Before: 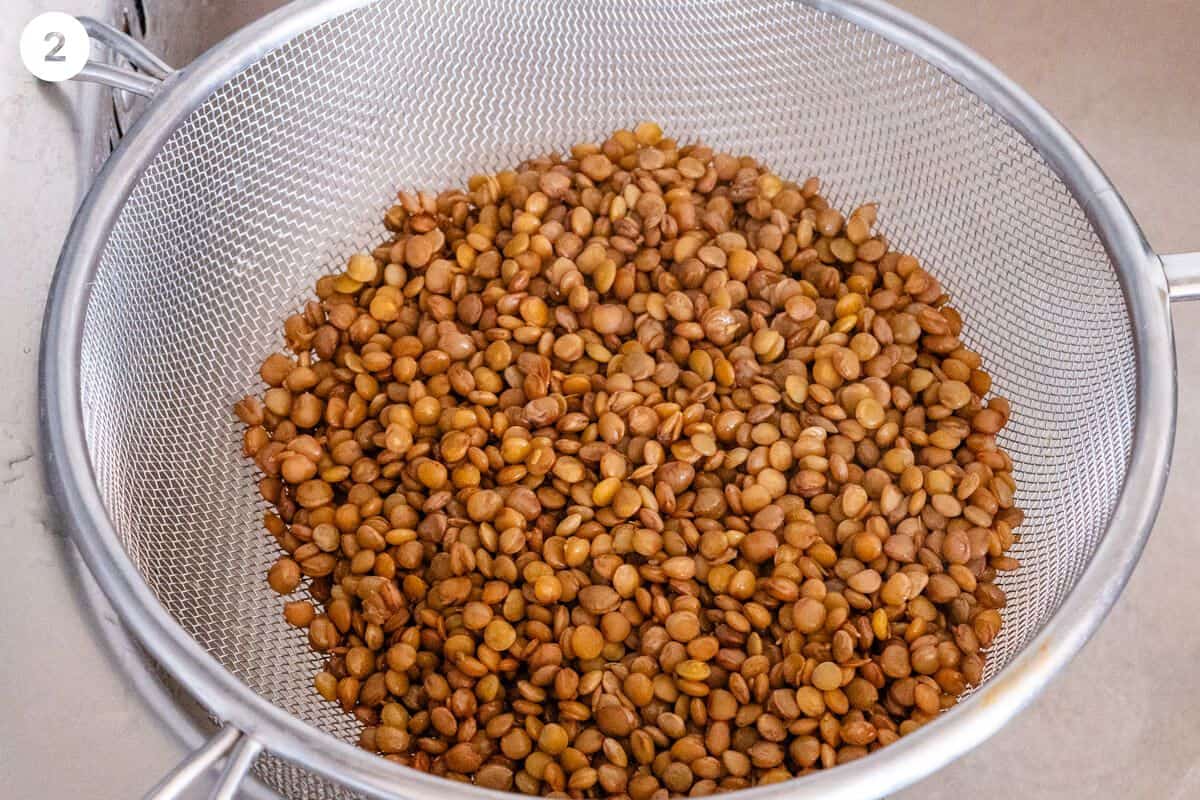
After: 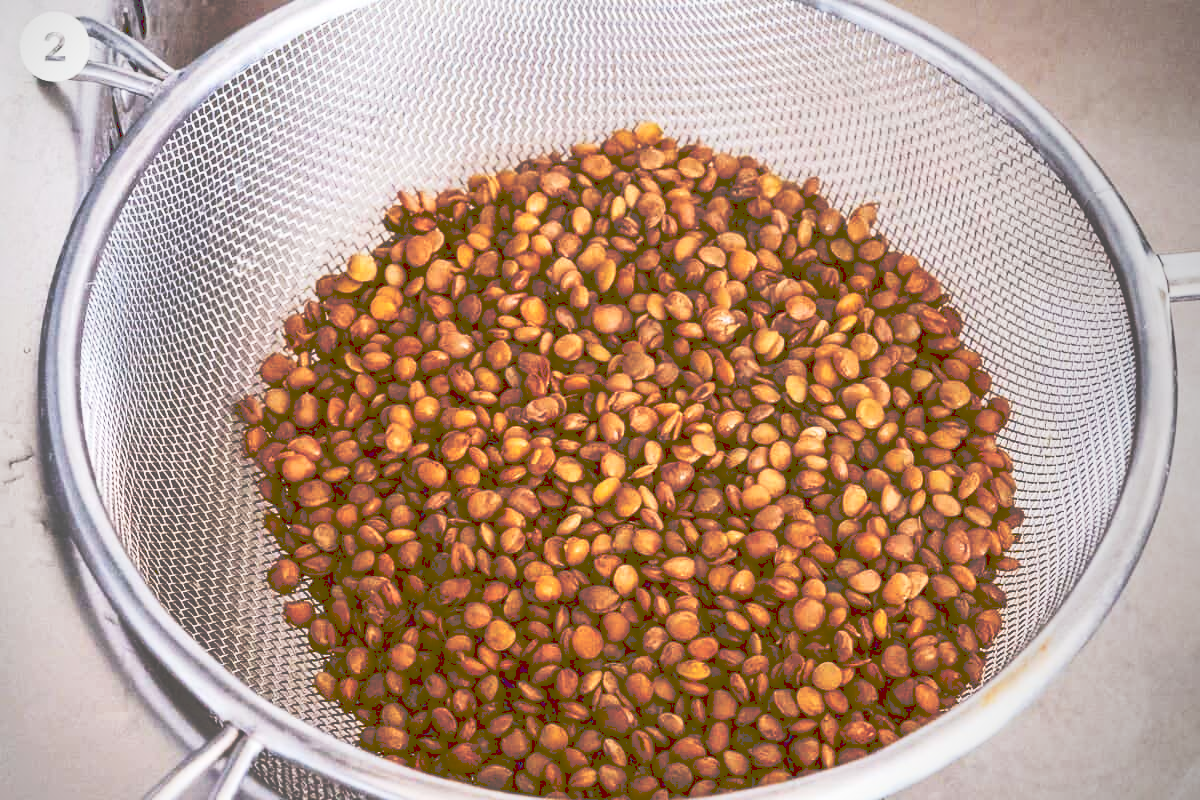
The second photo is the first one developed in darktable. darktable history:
vignetting: center (-0.116, -0.003), unbound false
local contrast: mode bilateral grid, contrast 100, coarseness 99, detail 108%, midtone range 0.2
tone curve: curves: ch0 [(0, 0) (0.003, 0.319) (0.011, 0.319) (0.025, 0.323) (0.044, 0.323) (0.069, 0.327) (0.1, 0.33) (0.136, 0.338) (0.177, 0.348) (0.224, 0.361) (0.277, 0.374) (0.335, 0.398) (0.399, 0.444) (0.468, 0.516) (0.543, 0.595) (0.623, 0.694) (0.709, 0.793) (0.801, 0.883) (0.898, 0.942) (1, 1)], preserve colors none
contrast brightness saturation: contrast 0.2, brightness -0.101, saturation 0.104
